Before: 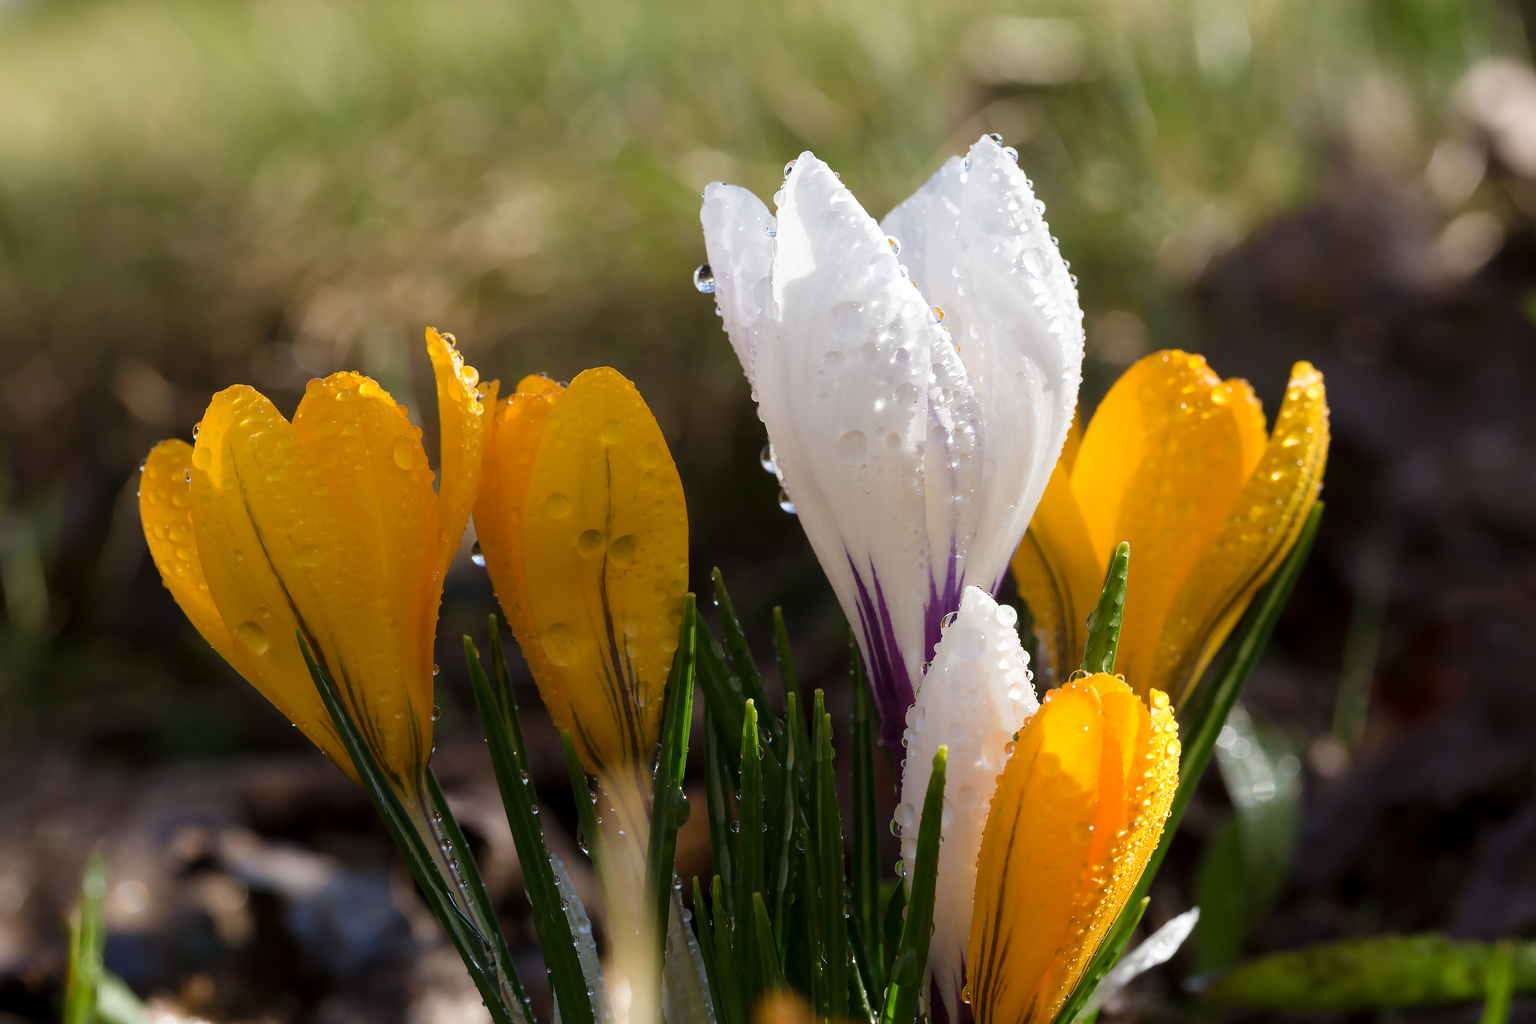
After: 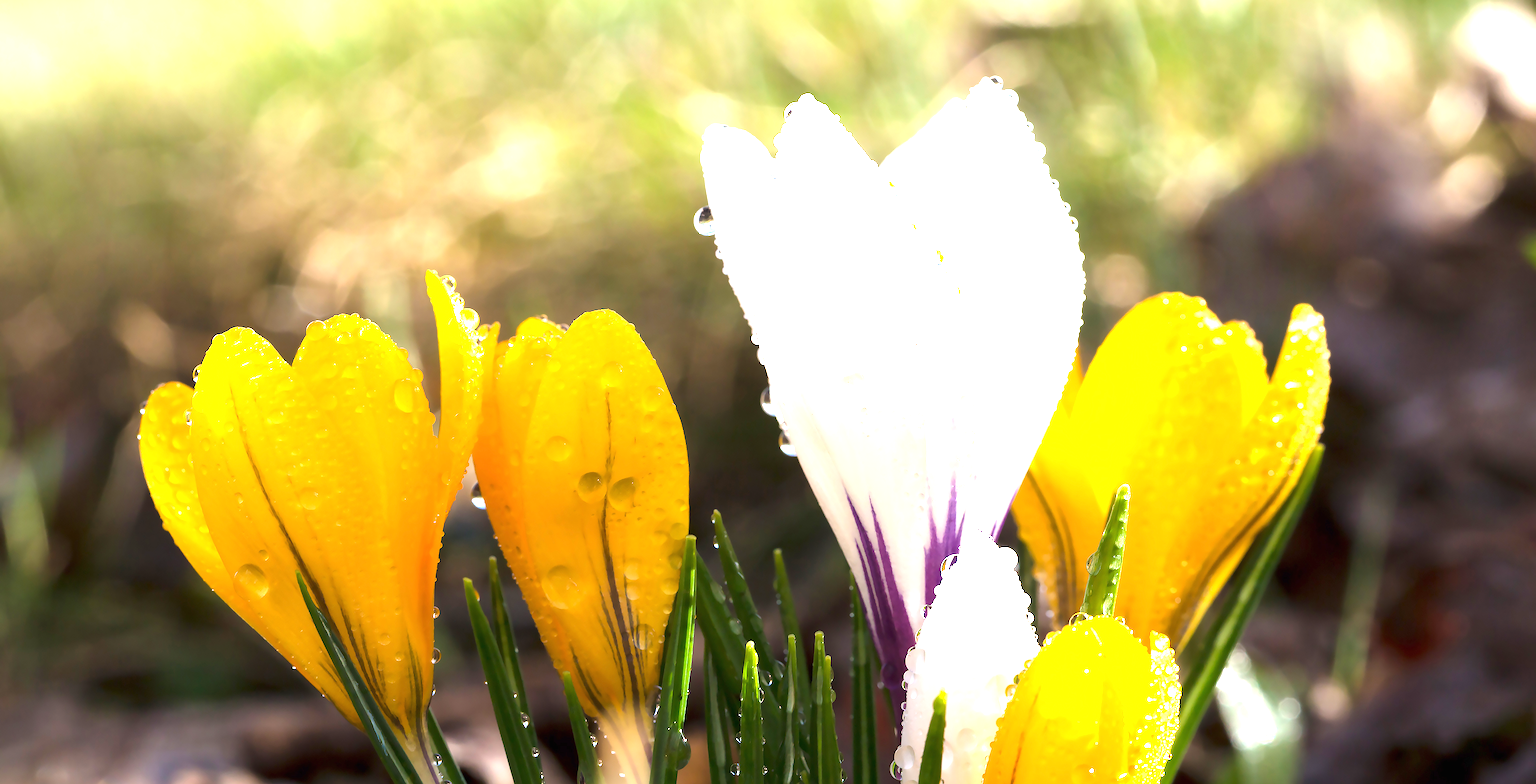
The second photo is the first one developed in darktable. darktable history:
crop: top 5.65%, bottom 17.757%
exposure: black level correction 0, exposure 1.893 EV, compensate highlight preservation false
